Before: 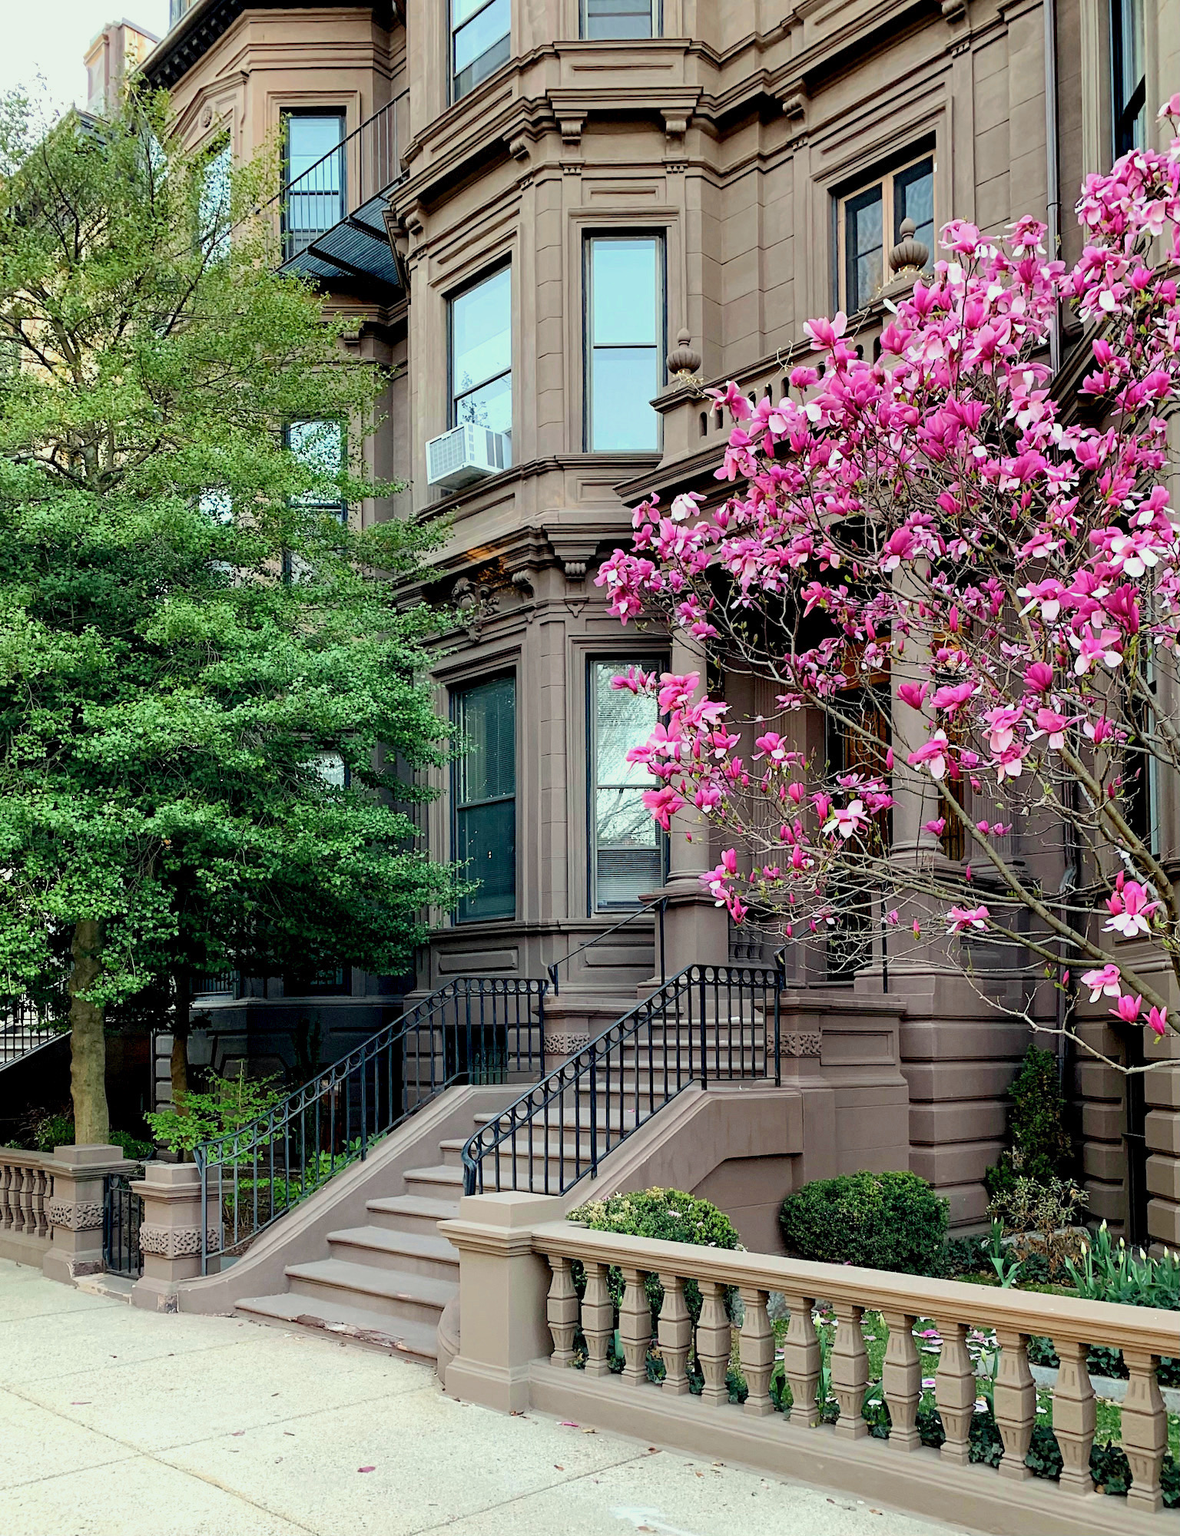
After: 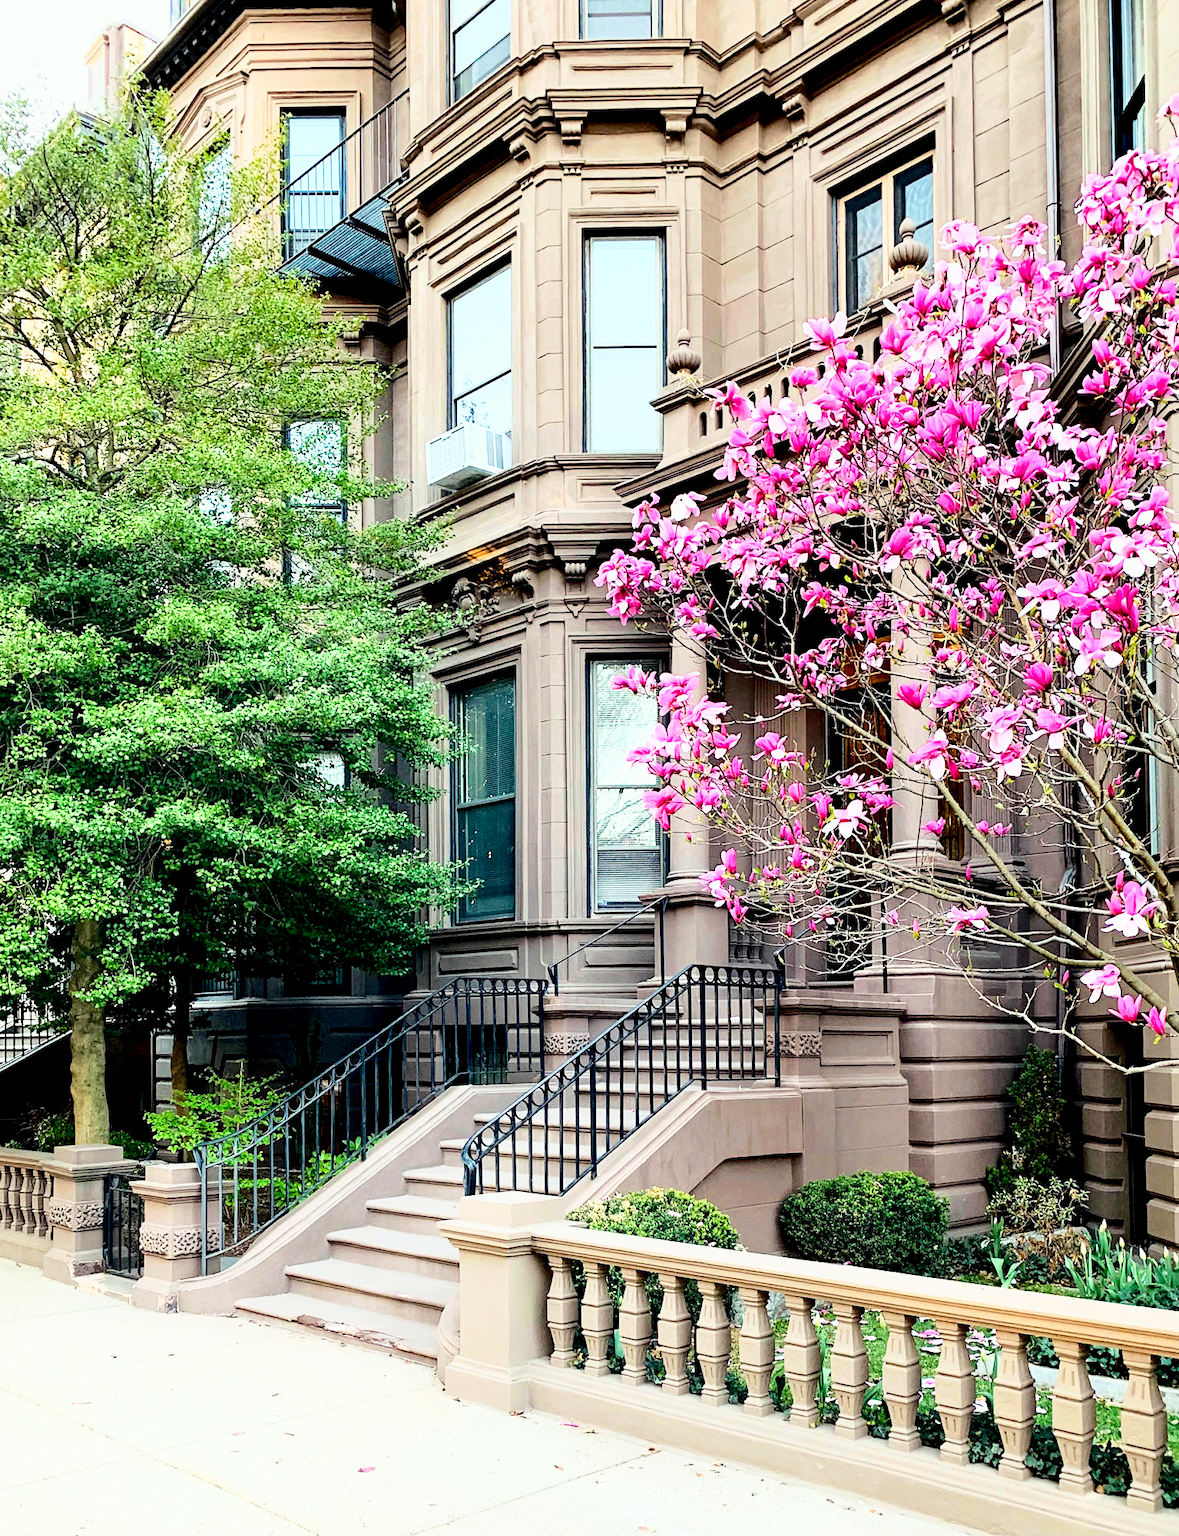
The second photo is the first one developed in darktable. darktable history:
tone curve: curves: ch0 [(0, 0) (0.003, 0.003) (0.011, 0.012) (0.025, 0.027) (0.044, 0.048) (0.069, 0.076) (0.1, 0.109) (0.136, 0.148) (0.177, 0.194) (0.224, 0.245) (0.277, 0.303) (0.335, 0.366) (0.399, 0.436) (0.468, 0.511) (0.543, 0.593) (0.623, 0.681) (0.709, 0.775) (0.801, 0.875) (0.898, 0.954) (1, 1)], preserve colors none
base curve: curves: ch0 [(0, 0) (0.028, 0.03) (0.121, 0.232) (0.46, 0.748) (0.859, 0.968) (1, 1)]
